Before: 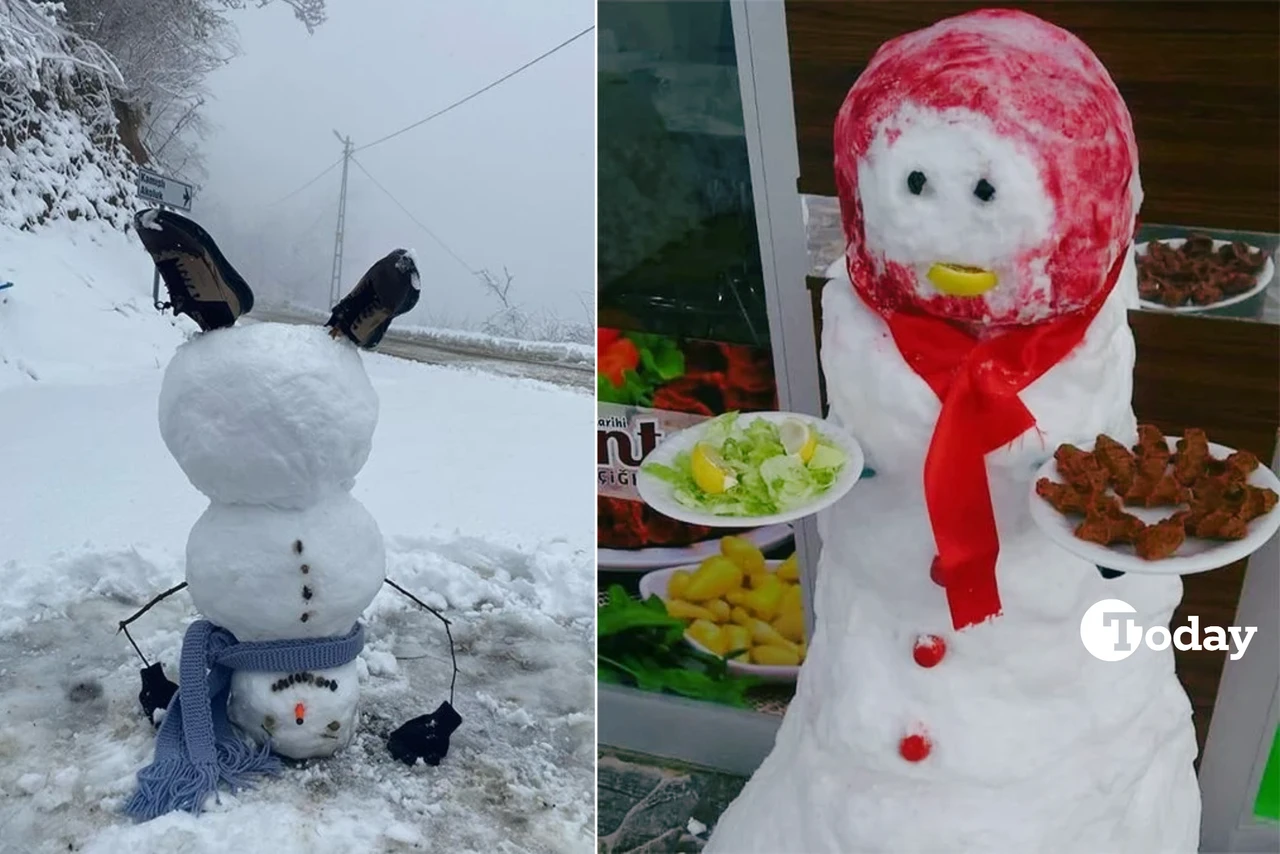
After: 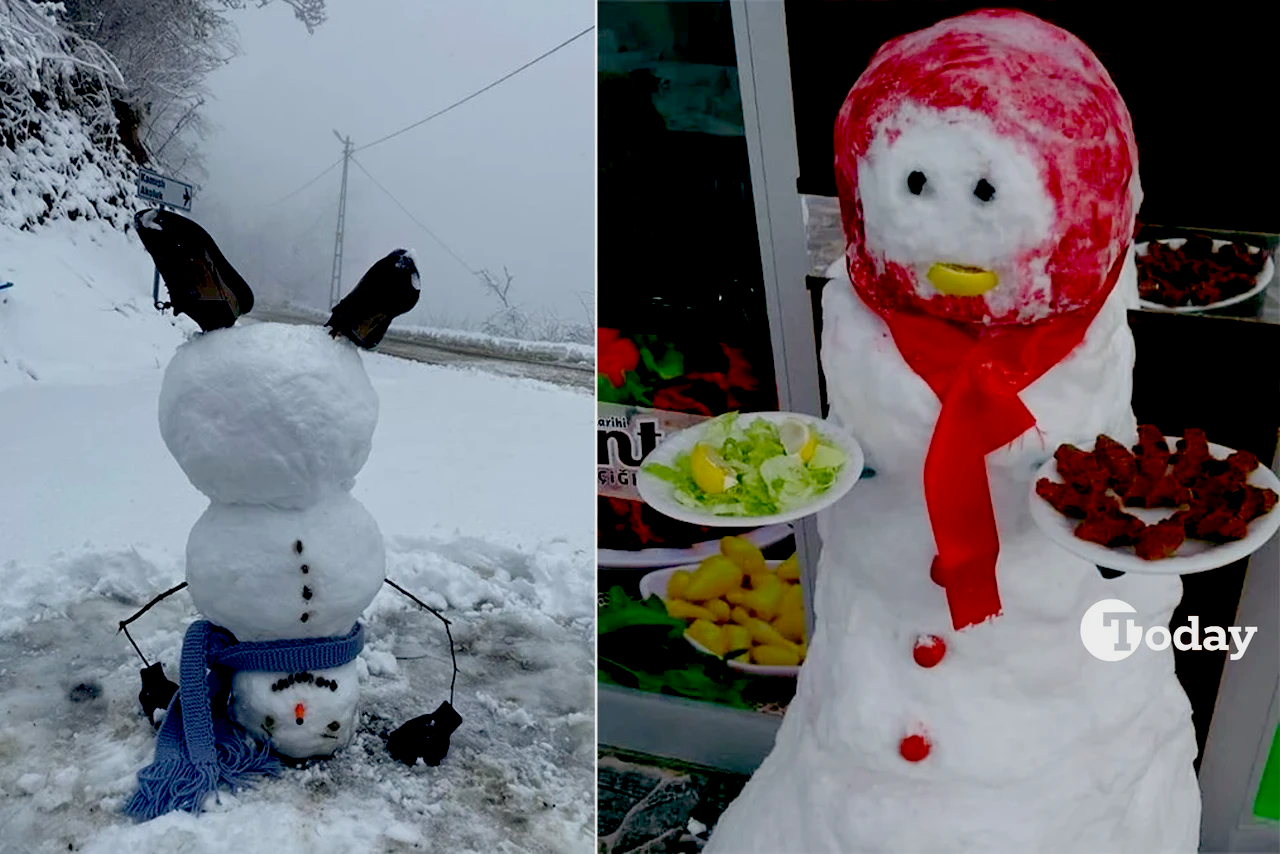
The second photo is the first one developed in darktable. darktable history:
exposure: black level correction 0.045, exposure -0.231 EV, compensate highlight preservation false
